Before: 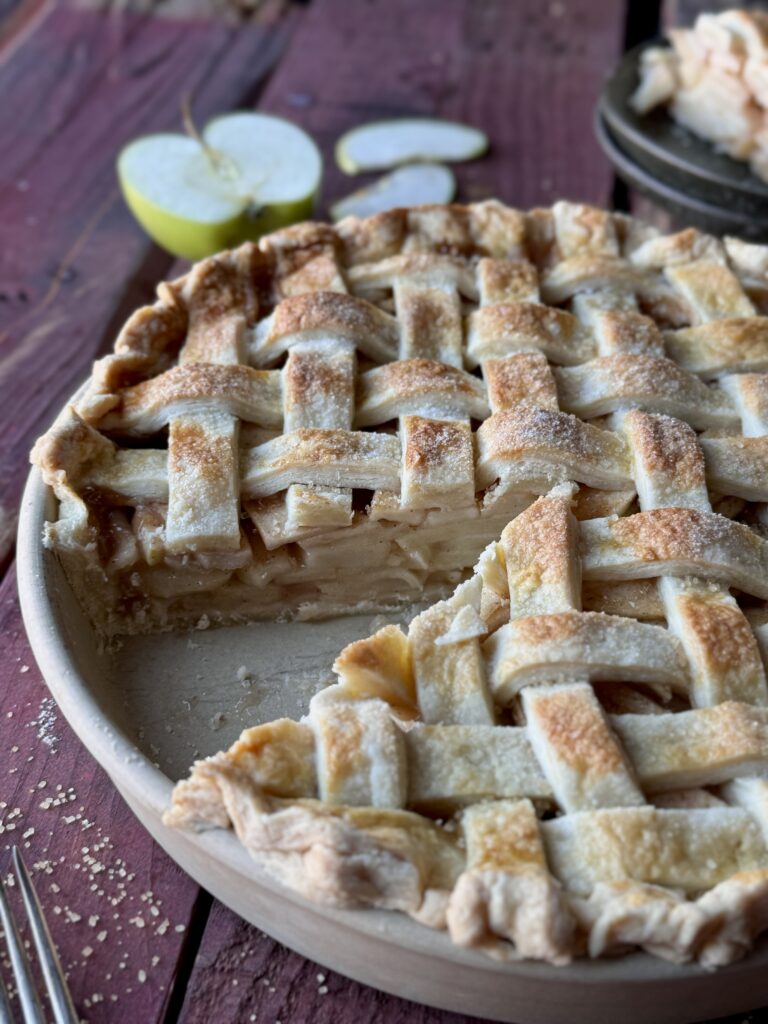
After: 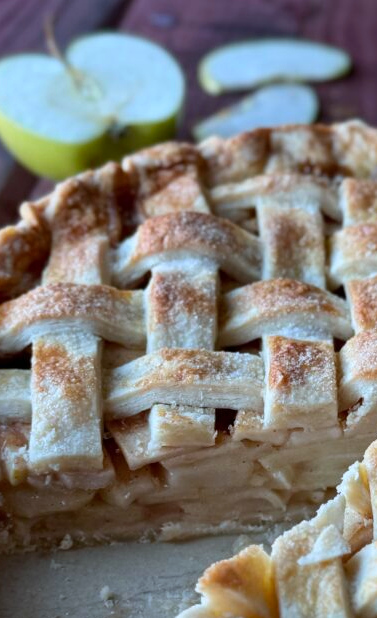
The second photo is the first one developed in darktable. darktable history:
color correction: highlights a* -4.19, highlights b* -10.81
crop: left 17.921%, top 7.898%, right 32.942%, bottom 31.654%
